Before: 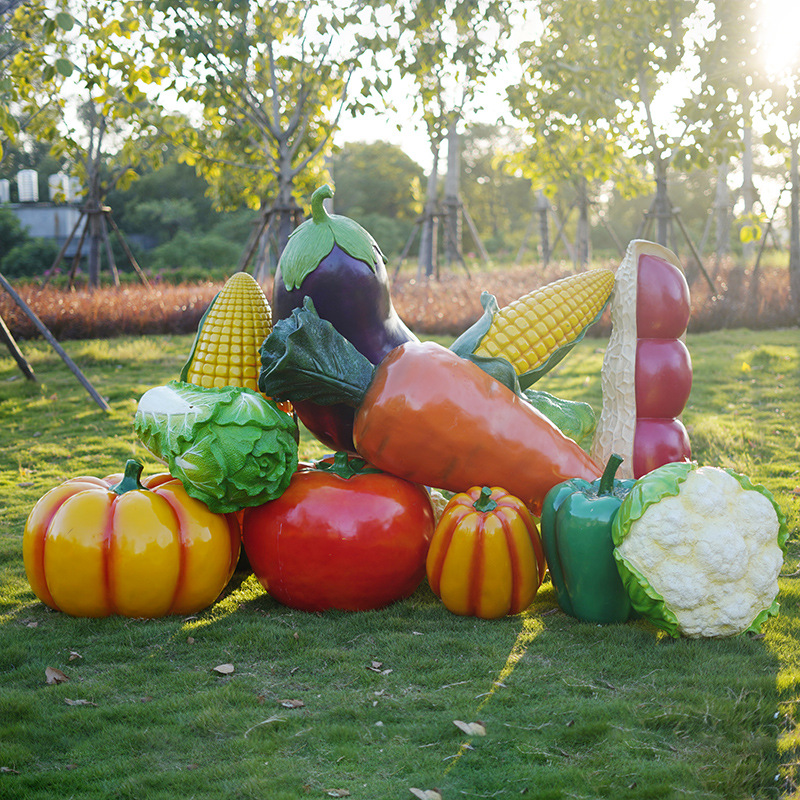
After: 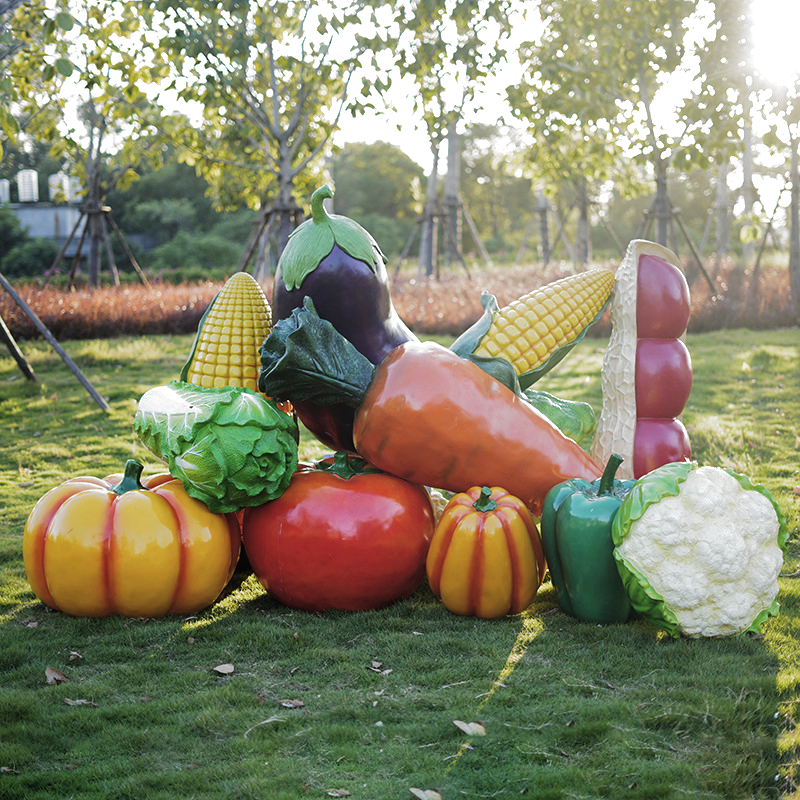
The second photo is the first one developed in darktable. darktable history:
exposure: black level correction -0.008, exposure 0.067 EV, compensate highlight preservation false
filmic rgb: black relative exposure -8.2 EV, white relative exposure 2.2 EV, threshold 3 EV, hardness 7.11, latitude 75%, contrast 1.325, highlights saturation mix -2%, shadows ↔ highlights balance 30%, preserve chrominance RGB euclidean norm, color science v5 (2021), contrast in shadows safe, contrast in highlights safe, enable highlight reconstruction true
shadows and highlights: shadows 30
